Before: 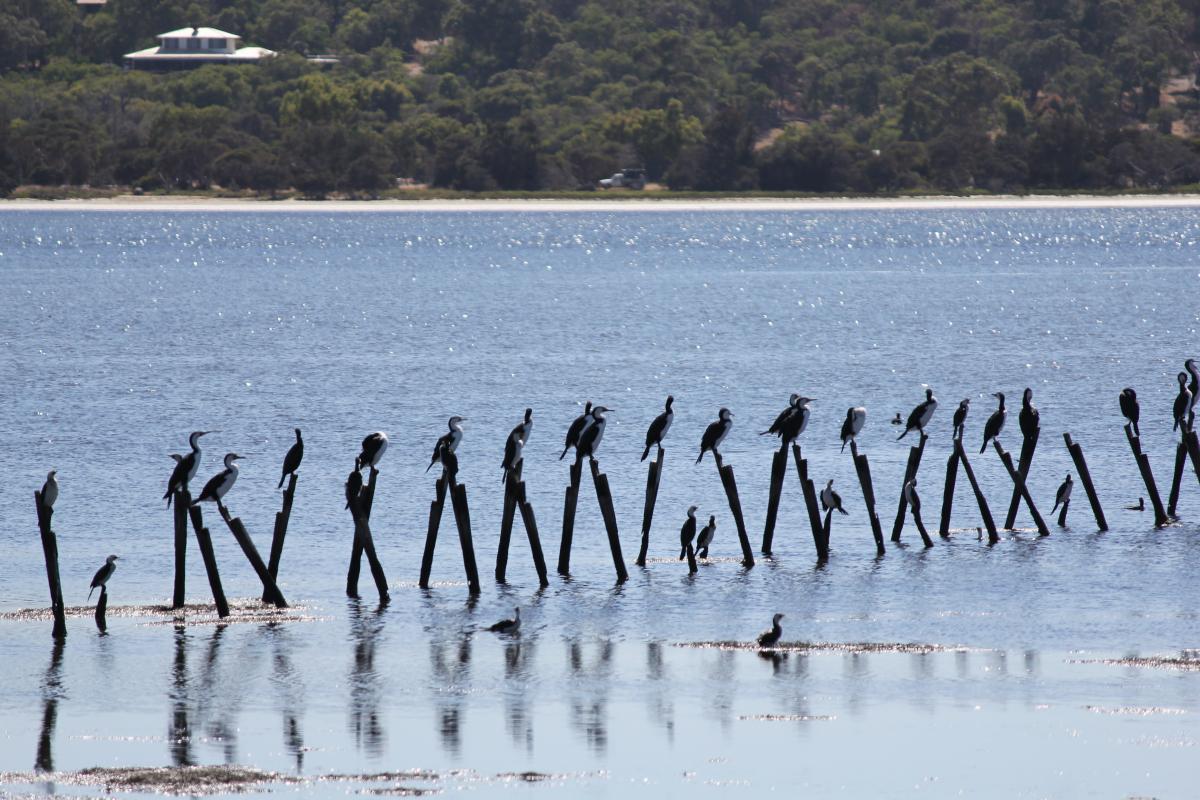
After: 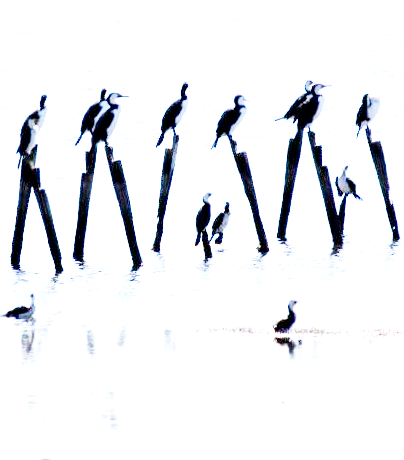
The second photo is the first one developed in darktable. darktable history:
crop: left 40.499%, top 39.309%, right 25.774%, bottom 3.122%
exposure: black level correction 0.005, exposure 2.081 EV, compensate highlight preservation false
base curve: curves: ch0 [(0, 0) (0, 0.001) (0.001, 0.001) (0.004, 0.002) (0.007, 0.004) (0.015, 0.013) (0.033, 0.045) (0.052, 0.096) (0.075, 0.17) (0.099, 0.241) (0.163, 0.42) (0.219, 0.55) (0.259, 0.616) (0.327, 0.722) (0.365, 0.765) (0.522, 0.873) (0.547, 0.881) (0.689, 0.919) (0.826, 0.952) (1, 1)], preserve colors none
